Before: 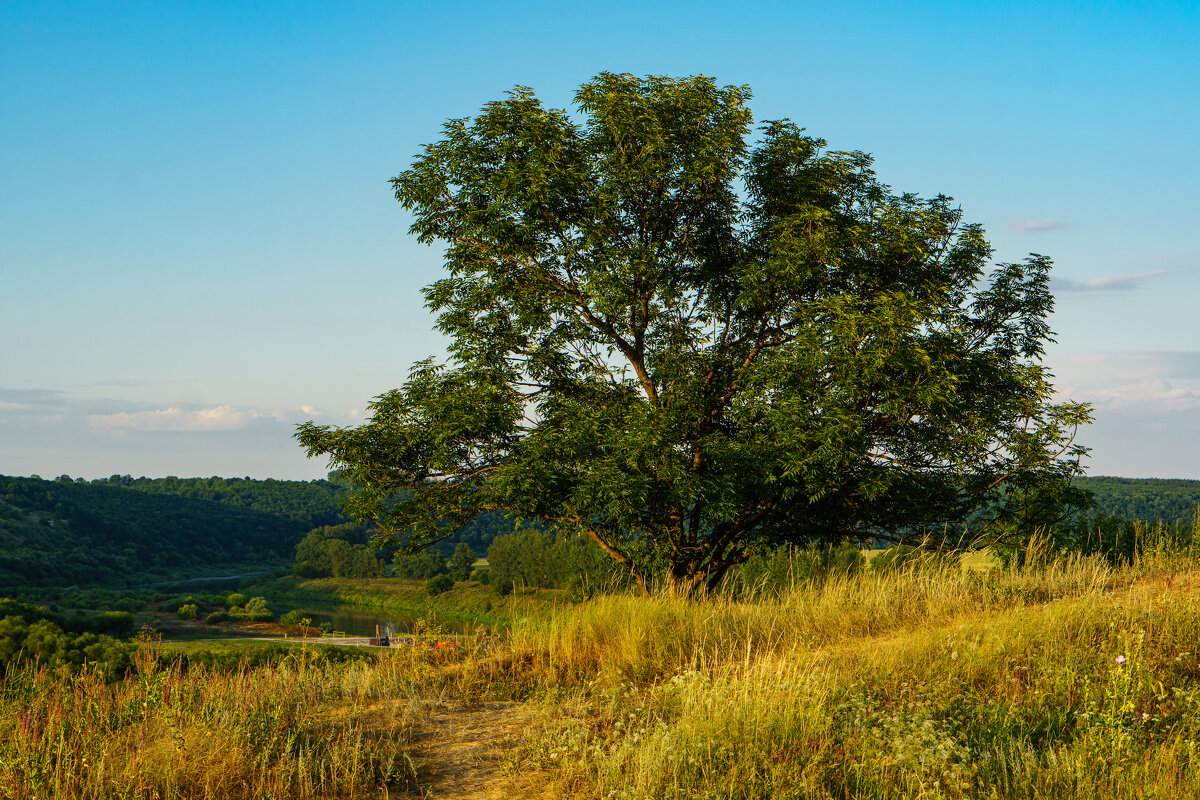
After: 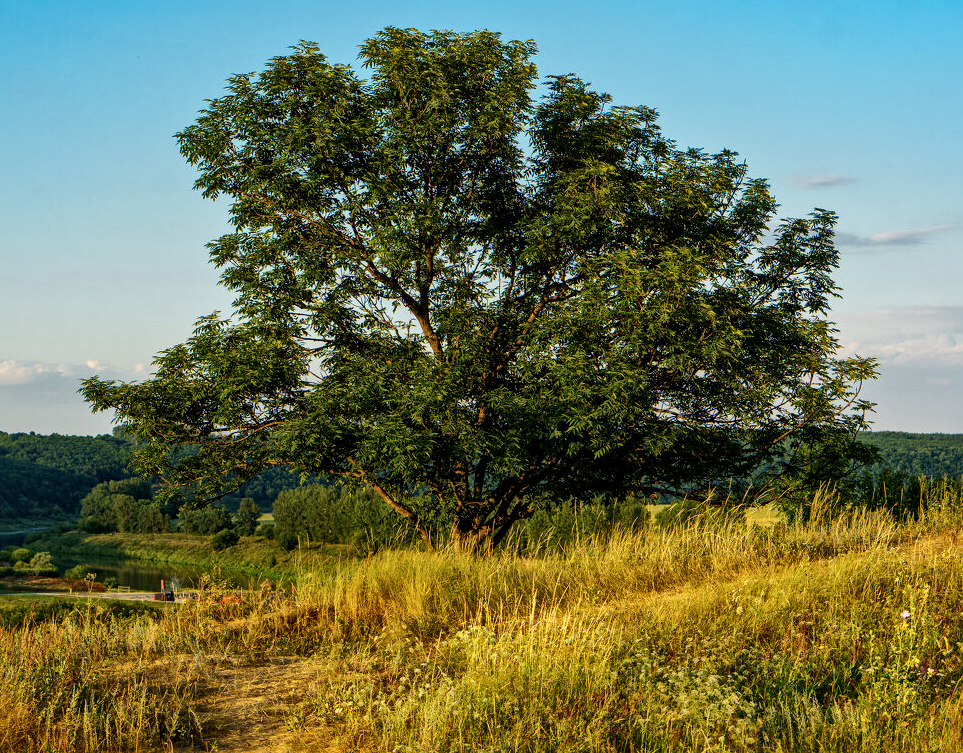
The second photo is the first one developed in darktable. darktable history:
local contrast: mode bilateral grid, contrast 20, coarseness 19, detail 163%, midtone range 0.2
crop and rotate: left 17.959%, top 5.771%, right 1.742%
